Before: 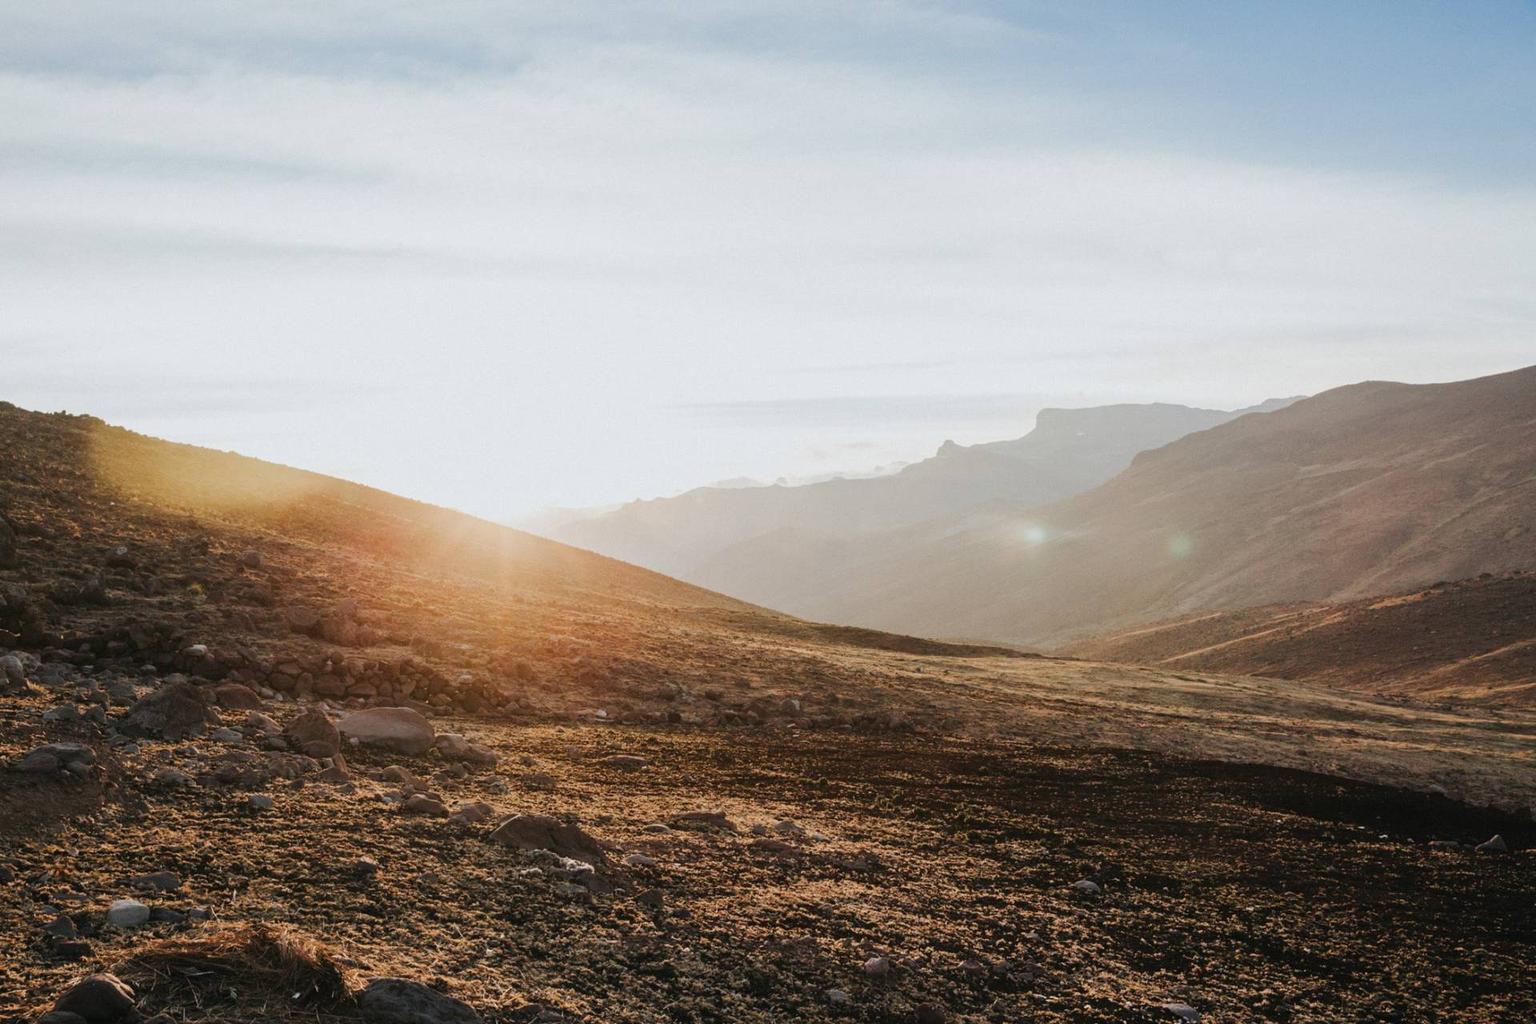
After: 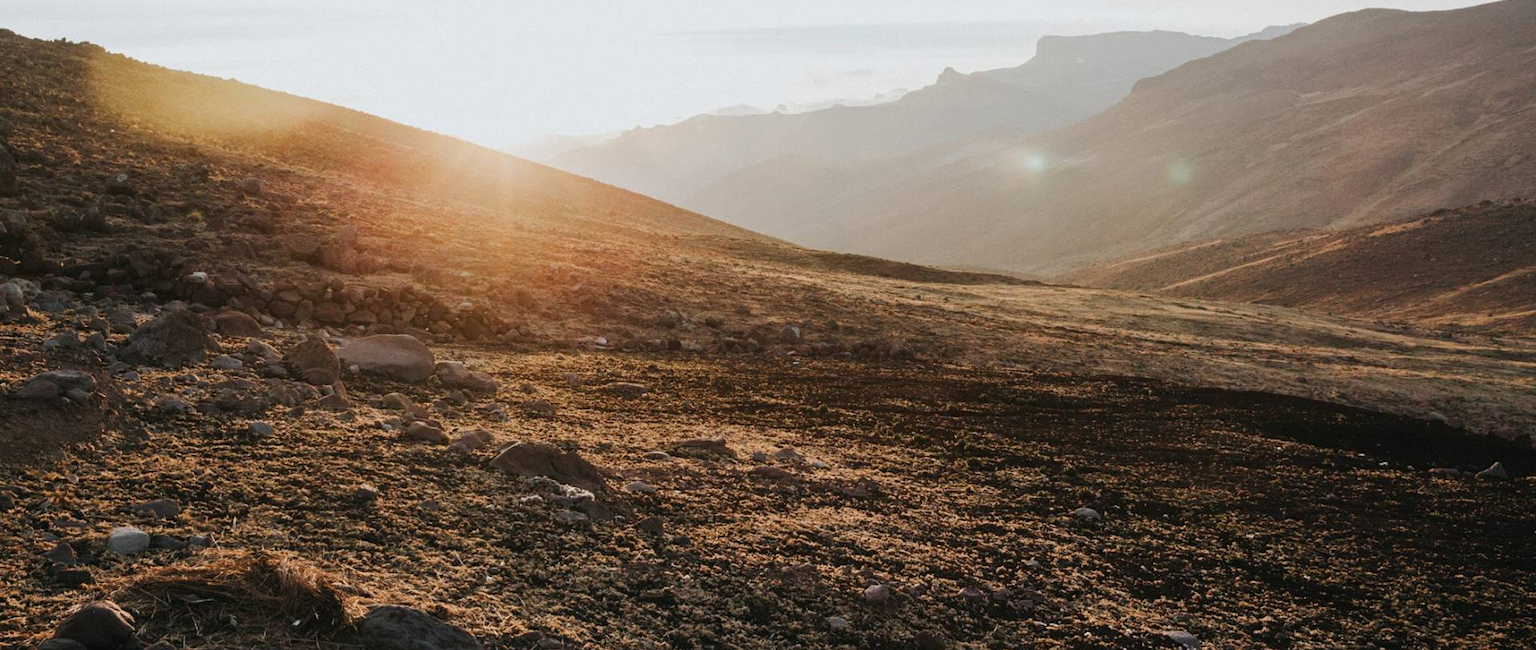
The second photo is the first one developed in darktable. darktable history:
white balance: emerald 1
crop and rotate: top 36.435%
